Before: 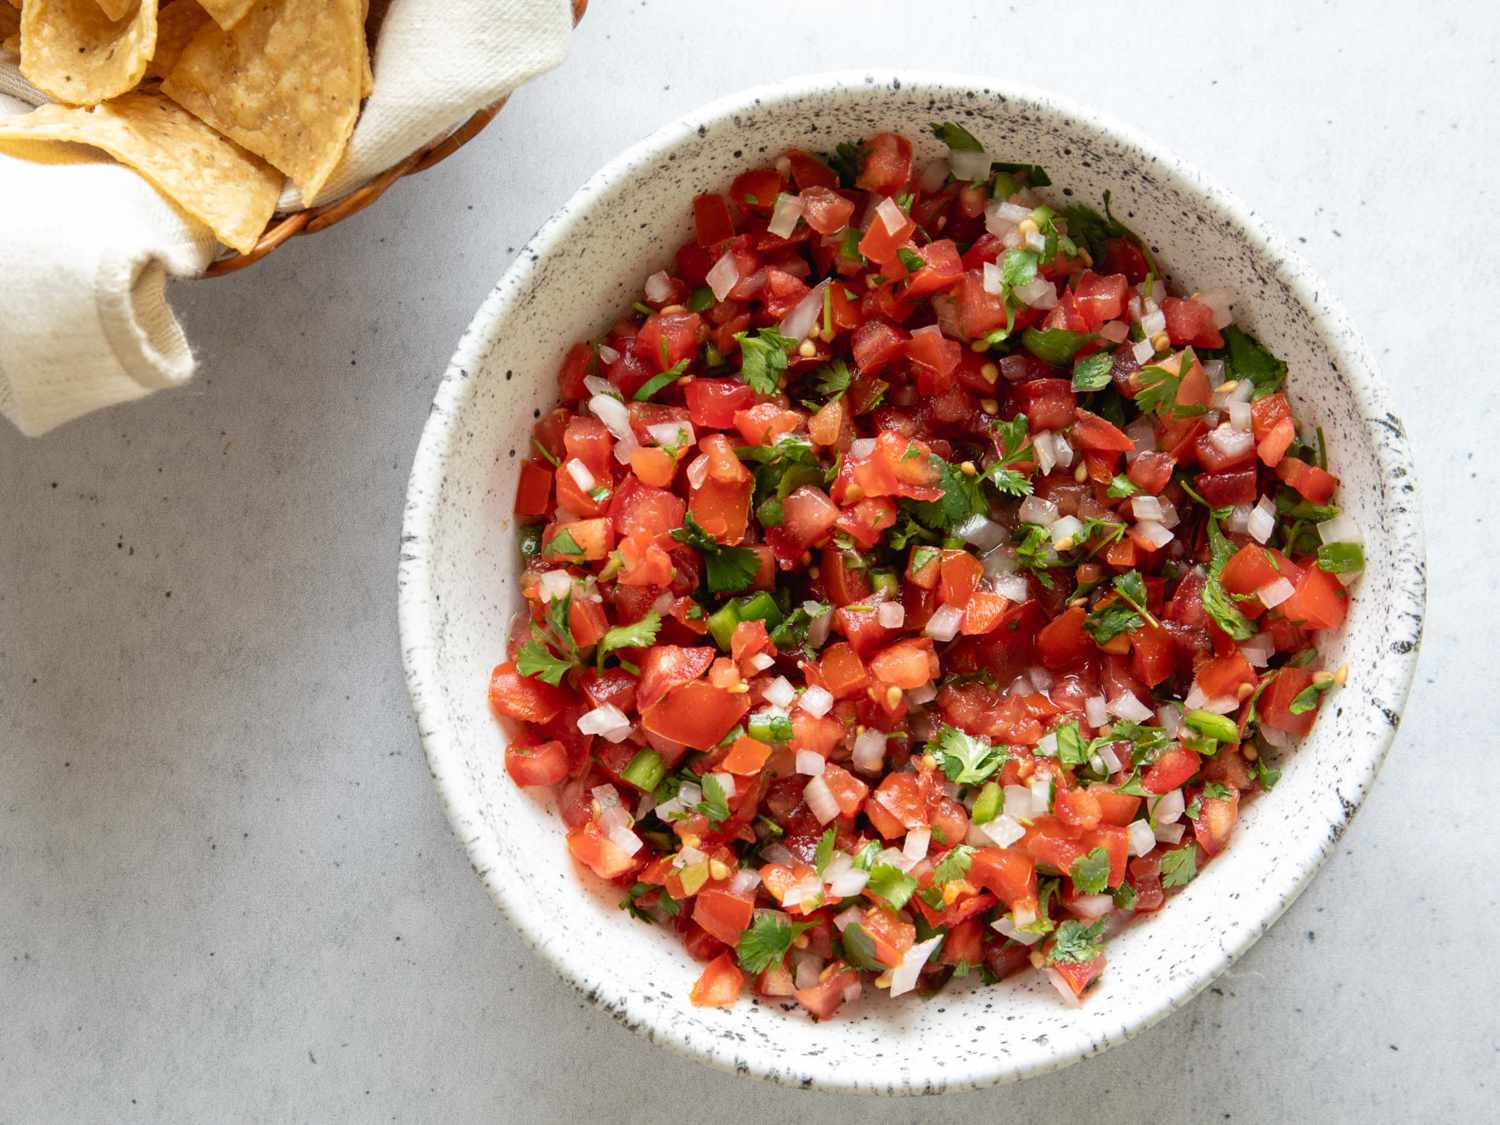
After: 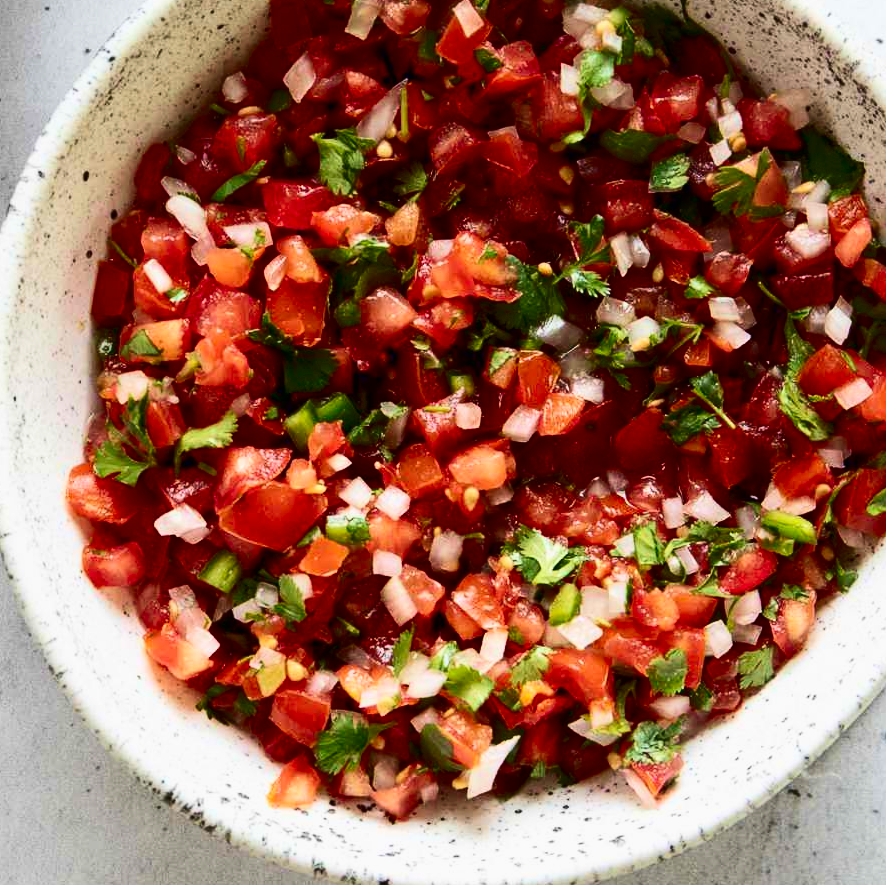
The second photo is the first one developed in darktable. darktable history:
crop and rotate: left 28.256%, top 17.734%, right 12.656%, bottom 3.573%
exposure: exposure -0.151 EV, compensate highlight preservation false
velvia: on, module defaults
contrast brightness saturation: contrast 0.32, brightness -0.08, saturation 0.17
